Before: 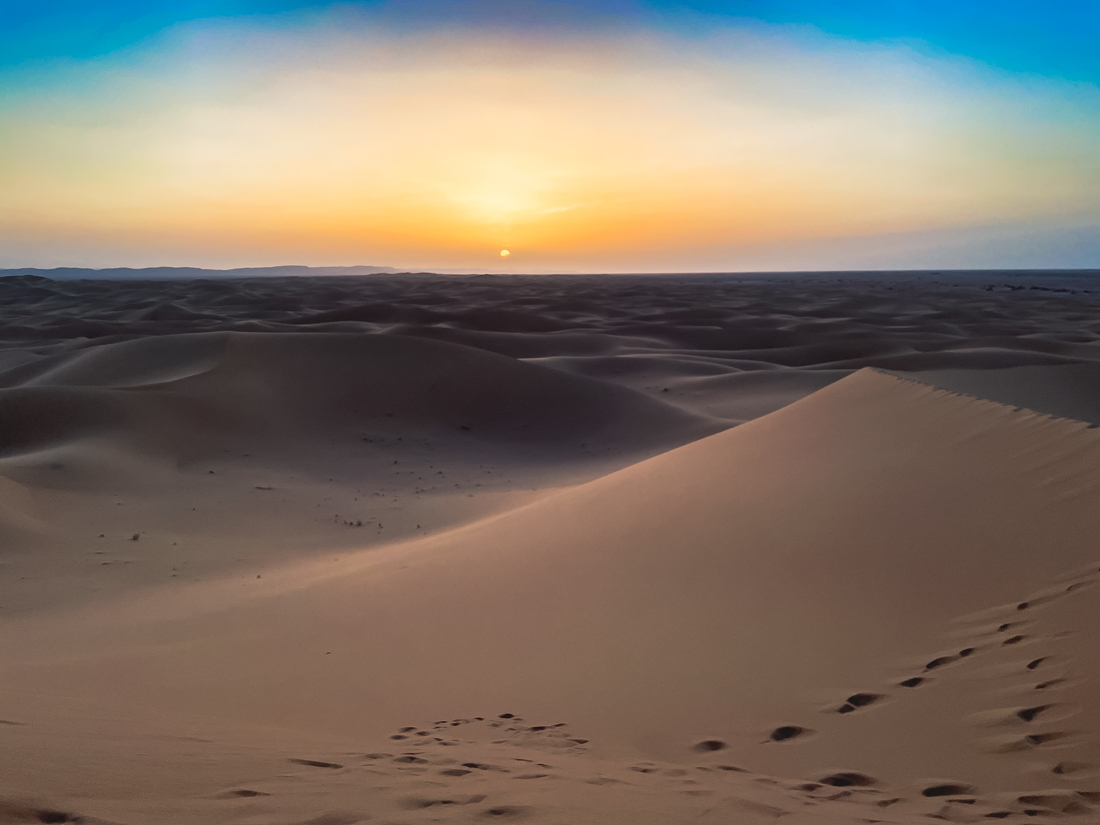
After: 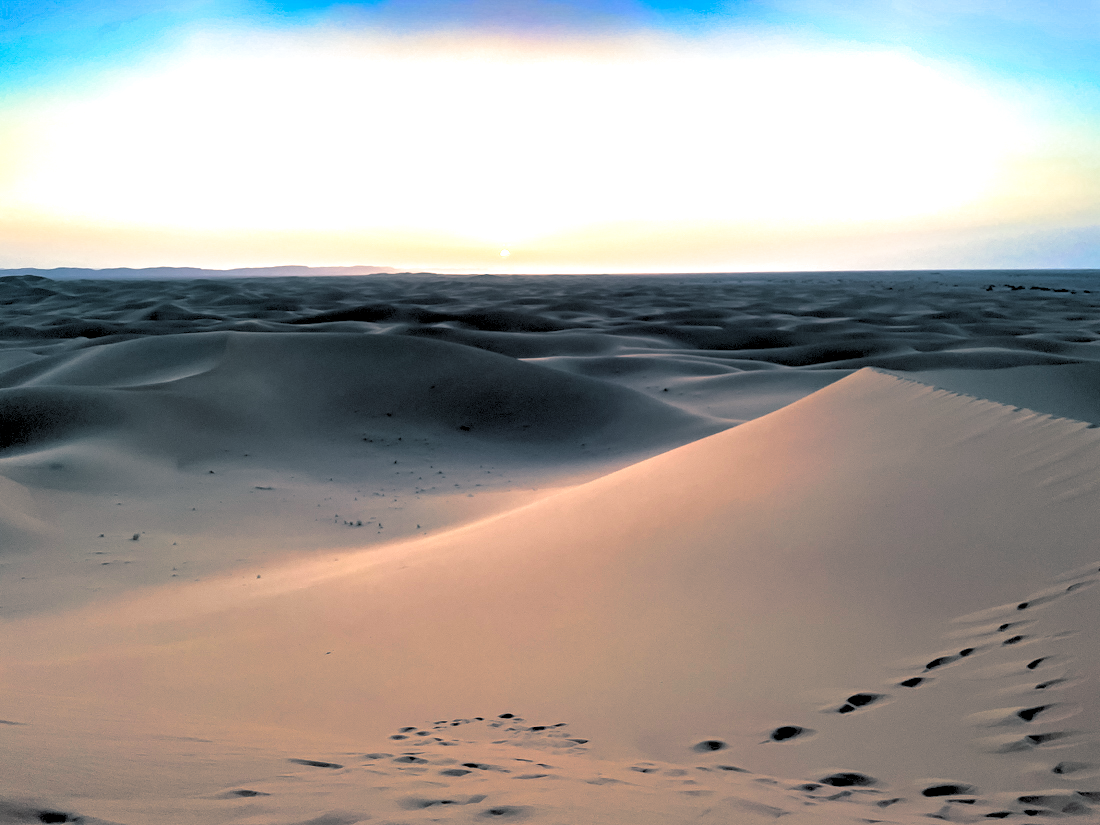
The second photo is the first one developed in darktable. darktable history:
split-toning: shadows › hue 205.2°, shadows › saturation 0.43, highlights › hue 54°, highlights › saturation 0.54
exposure: black level correction 0.008, exposure 0.979 EV, compensate highlight preservation false
rgb levels: levels [[0.013, 0.434, 0.89], [0, 0.5, 1], [0, 0.5, 1]]
